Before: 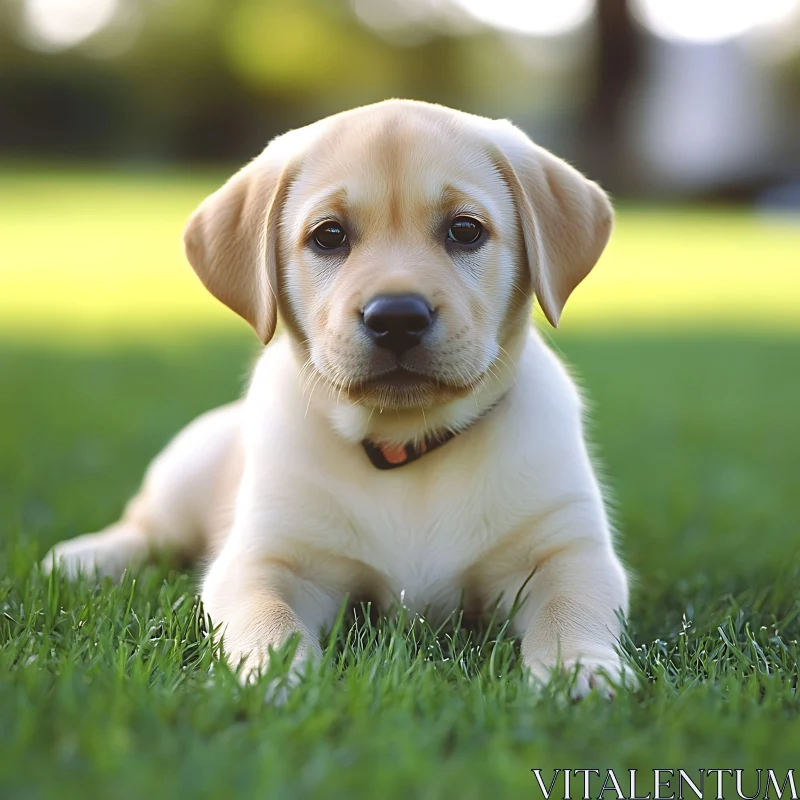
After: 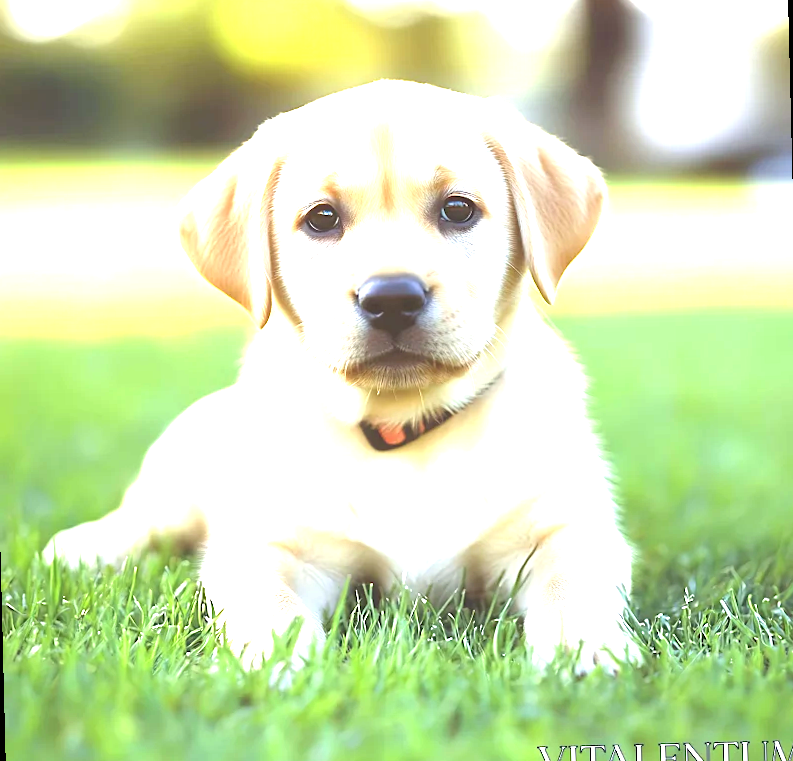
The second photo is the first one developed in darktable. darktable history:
exposure: exposure 2 EV, compensate highlight preservation false
rotate and perspective: rotation -1.42°, crop left 0.016, crop right 0.984, crop top 0.035, crop bottom 0.965
